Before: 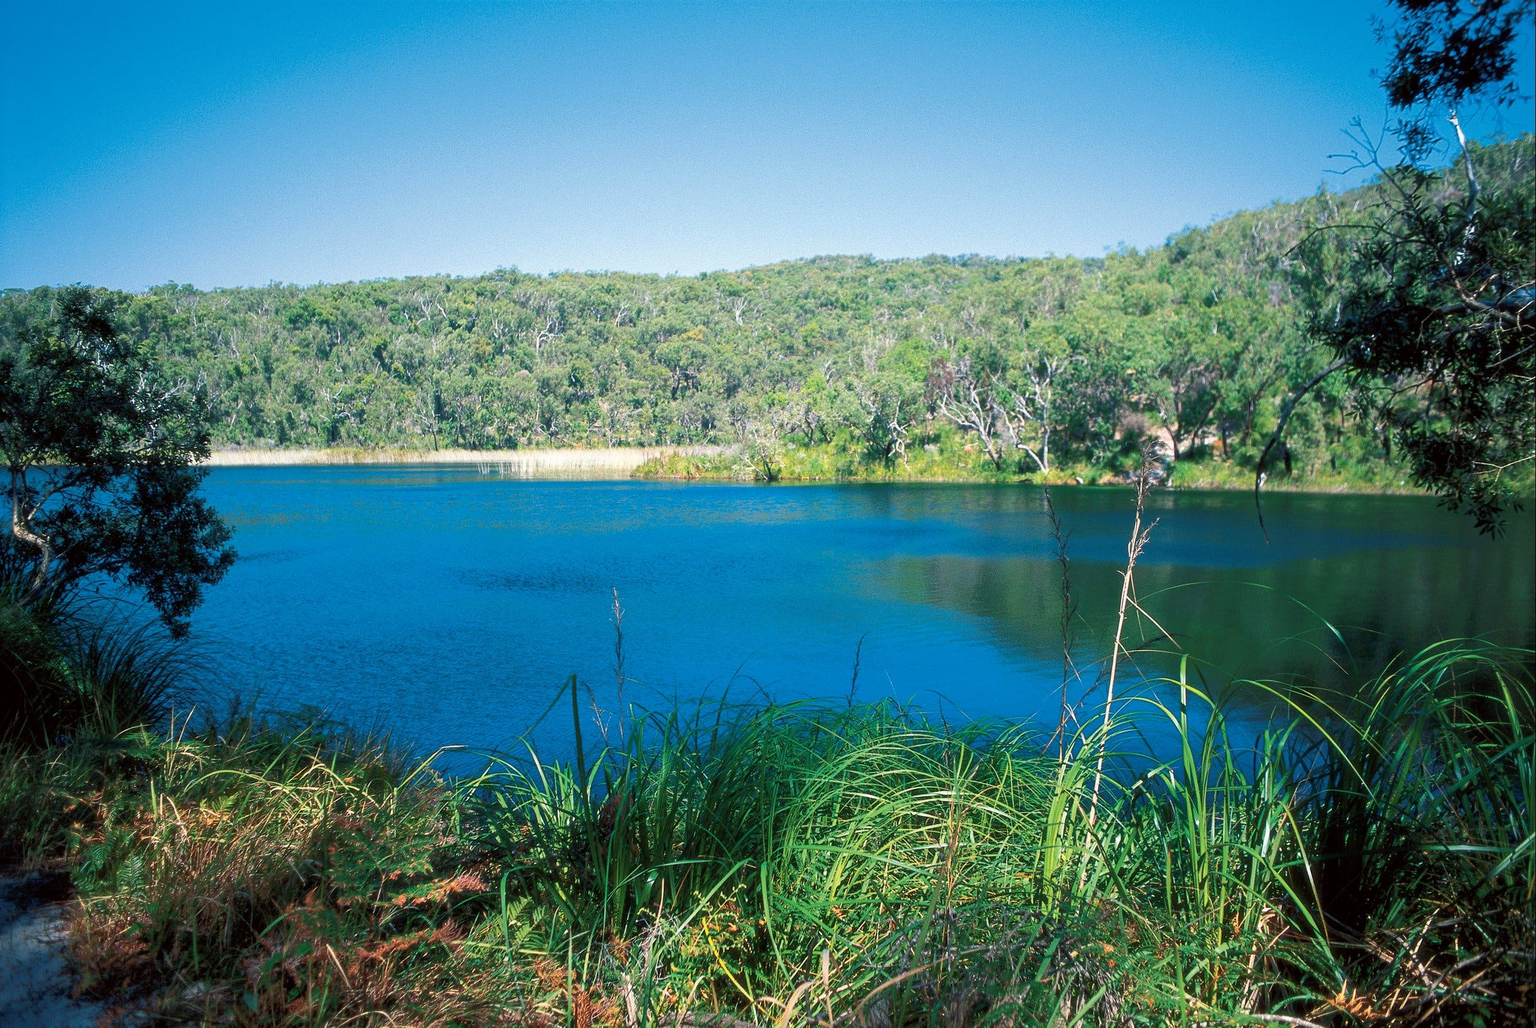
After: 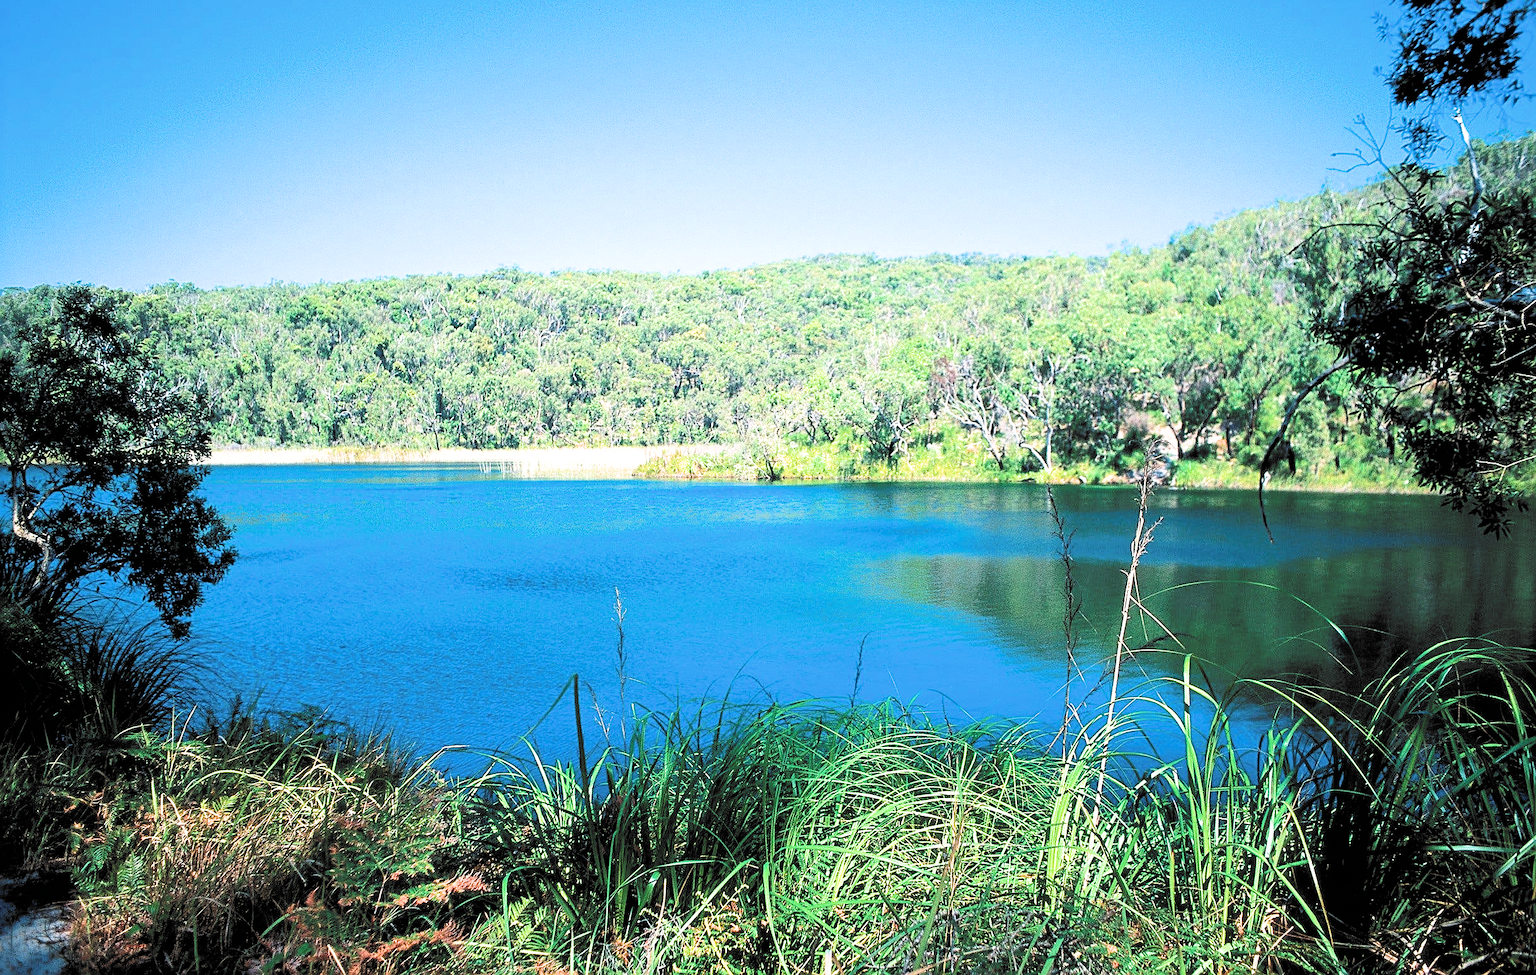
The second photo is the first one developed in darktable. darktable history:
exposure: exposure 1.07 EV, compensate highlight preservation false
filmic rgb: black relative exposure -5.05 EV, white relative exposure 3.5 EV, hardness 3.16, contrast 1.397, highlights saturation mix -49.84%, color science v6 (2022)
sharpen: on, module defaults
crop: top 0.276%, right 0.263%, bottom 5.103%
